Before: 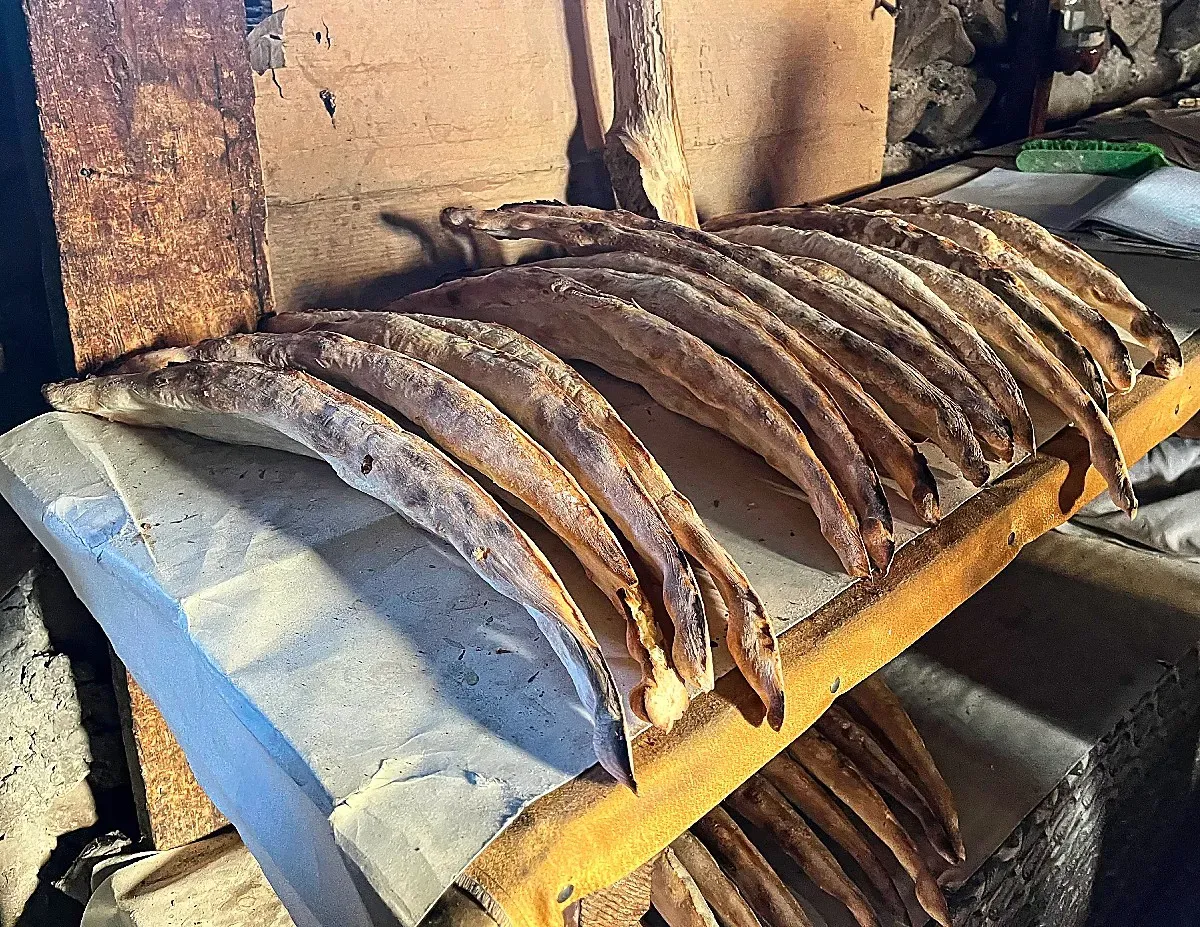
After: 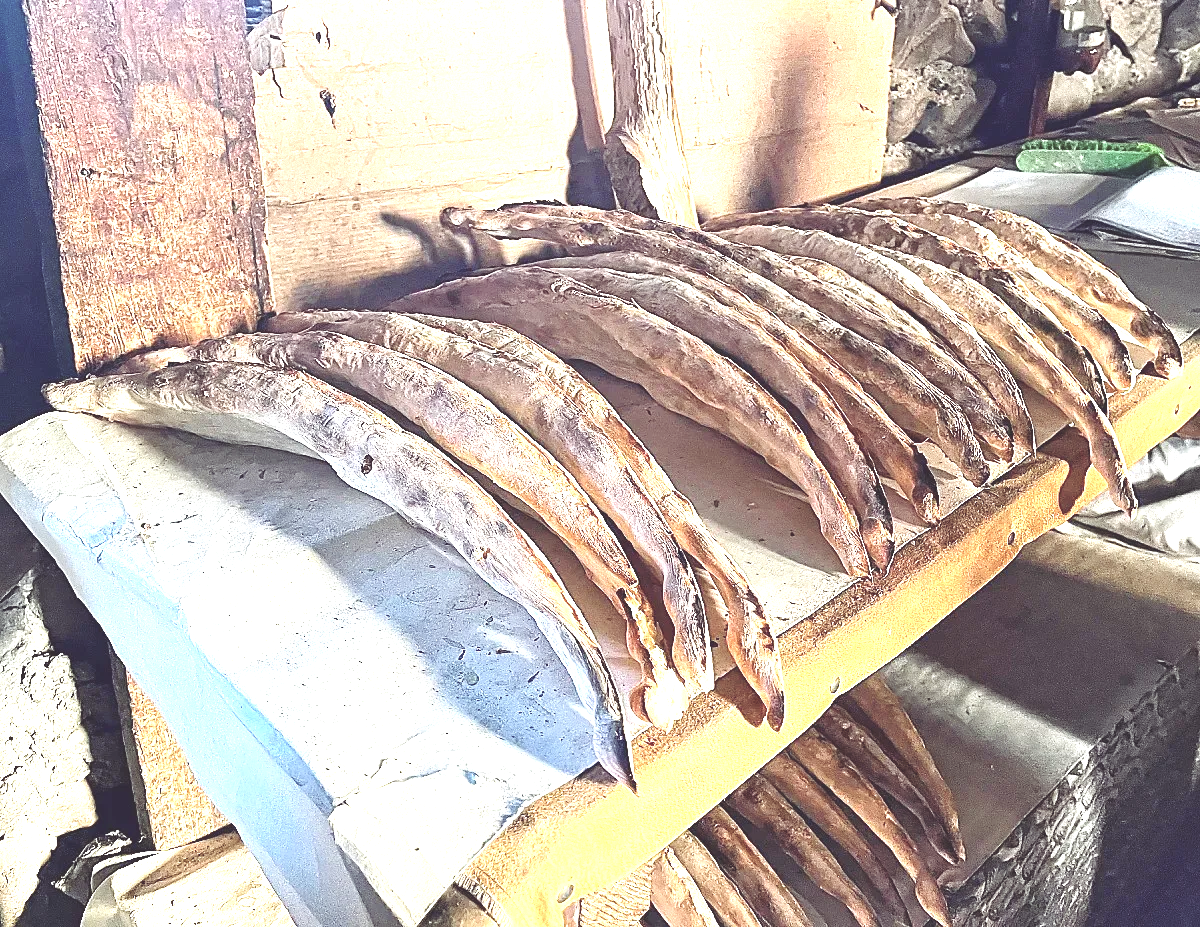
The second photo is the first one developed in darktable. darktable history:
contrast brightness saturation: contrast 0.099, saturation -0.37
exposure: black level correction 0, exposure 2.101 EV, compensate exposure bias true, compensate highlight preservation false
color balance rgb: shadows lift › luminance 0.409%, shadows lift › chroma 6.951%, shadows lift › hue 297.72°, global offset › luminance 1.986%, perceptual saturation grading › global saturation 10.075%, hue shift -2.21°, contrast -20.977%
